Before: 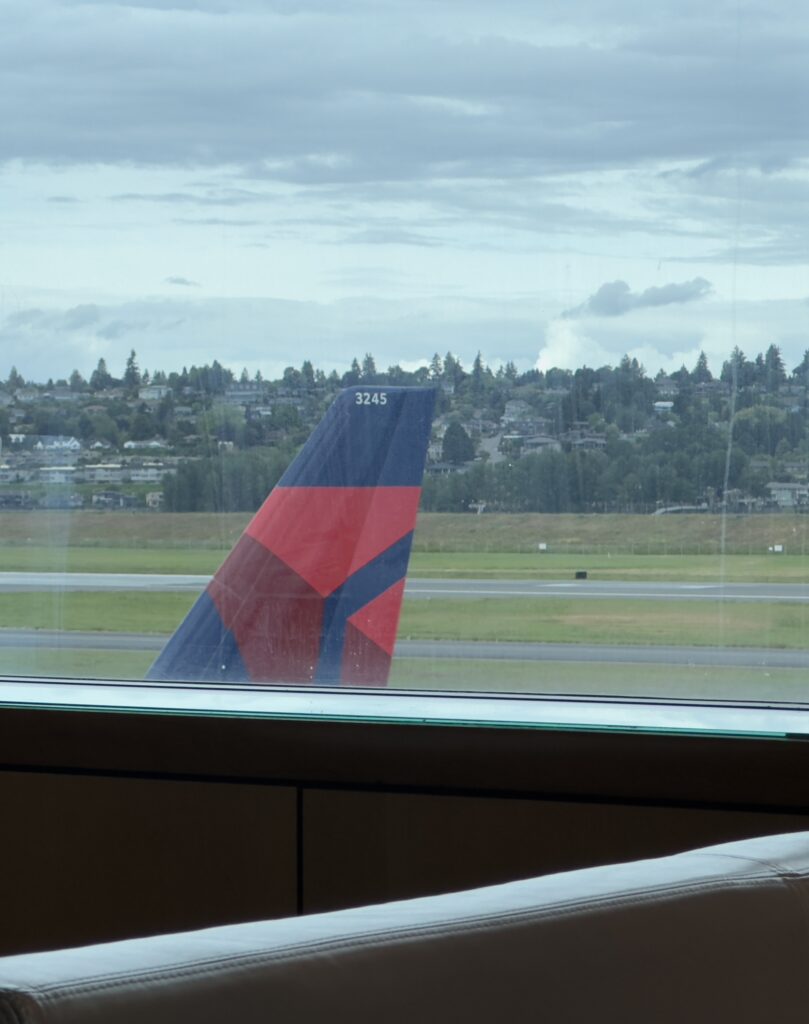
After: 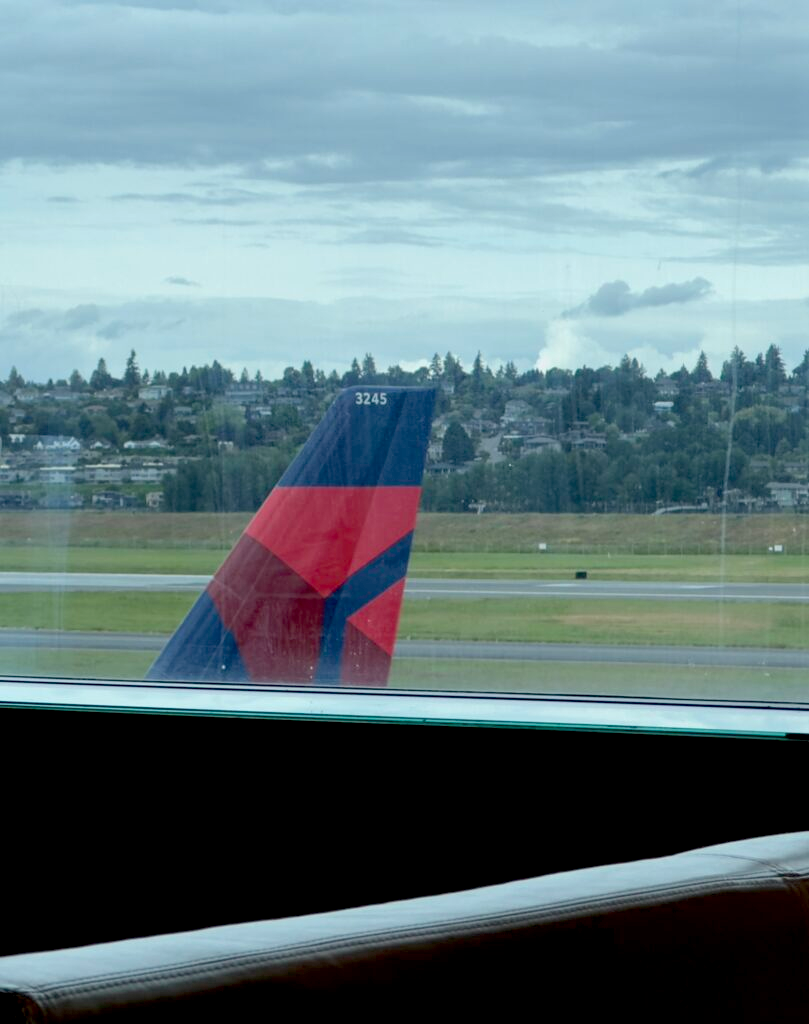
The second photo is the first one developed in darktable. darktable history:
exposure: black level correction 0.029, exposure -0.073 EV, compensate highlight preservation false
local contrast: highlights 100%, shadows 100%, detail 120%, midtone range 0.2
